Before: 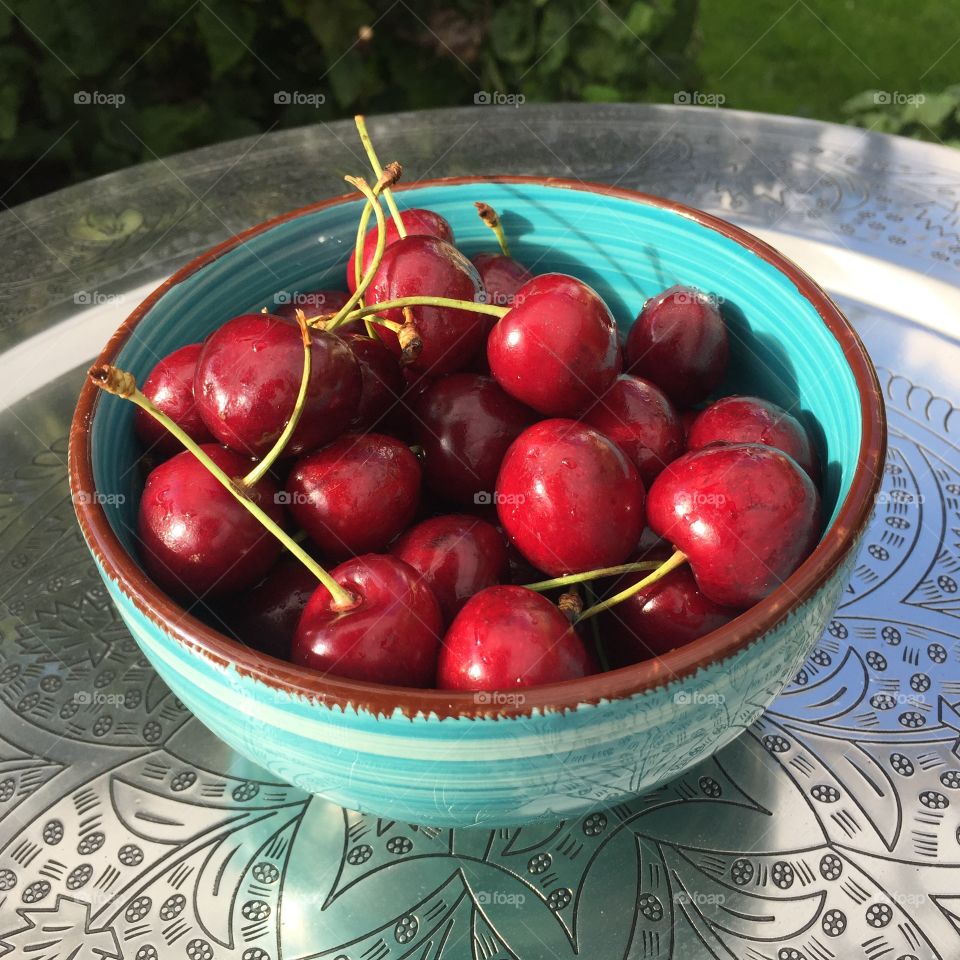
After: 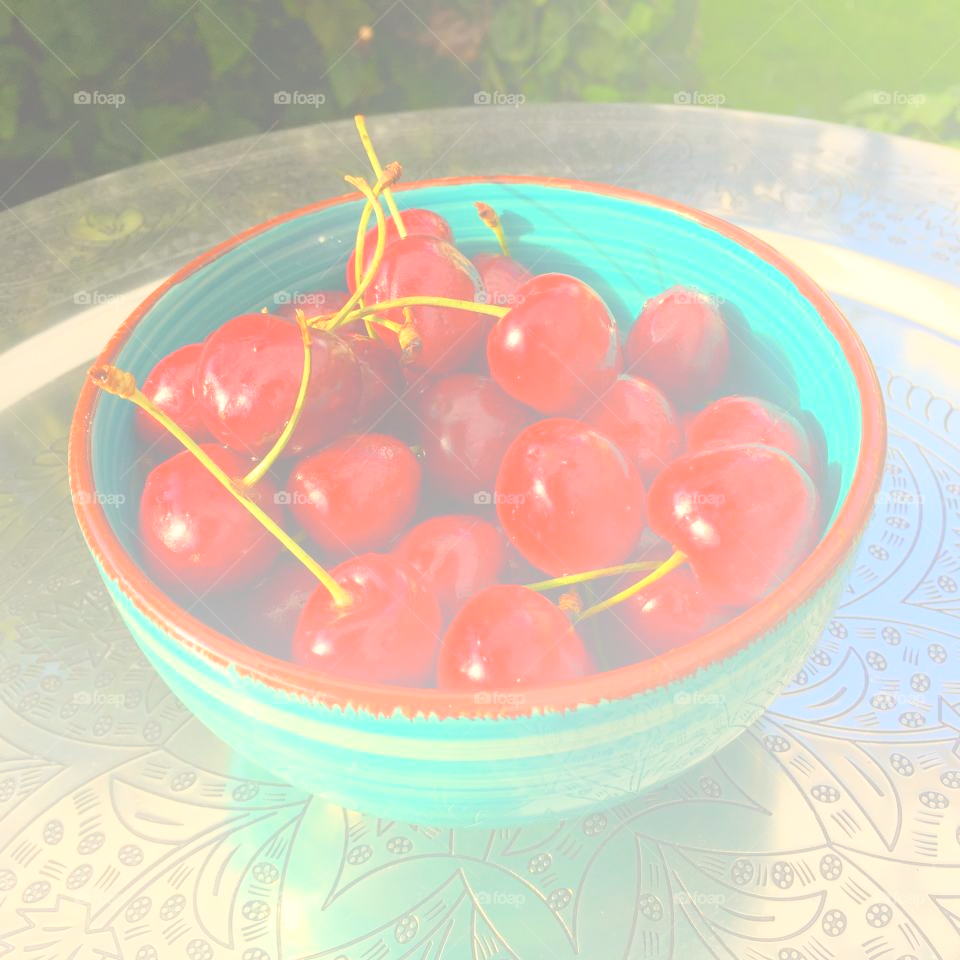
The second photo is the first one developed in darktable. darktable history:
white balance: red 1.029, blue 0.92
bloom: size 70%, threshold 25%, strength 70%
